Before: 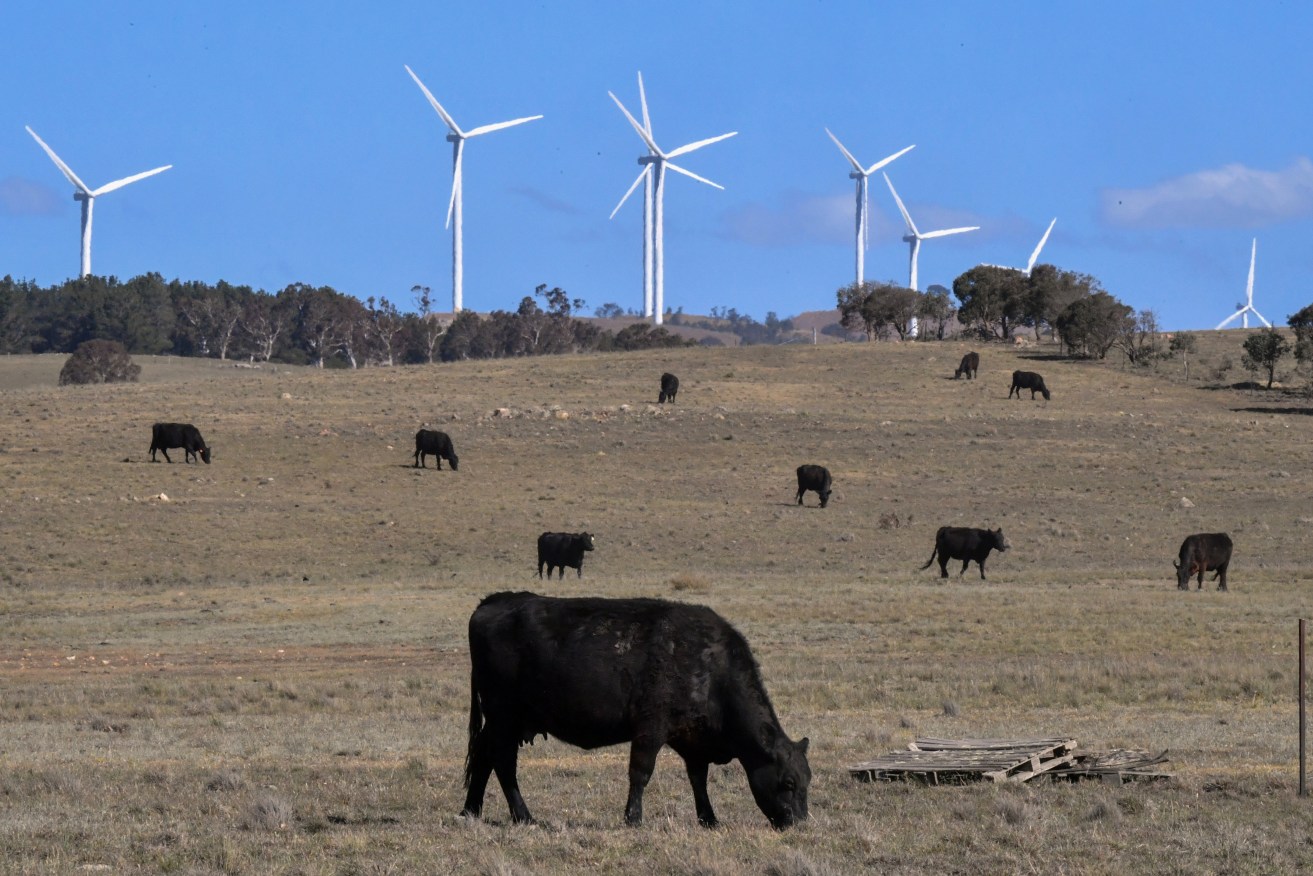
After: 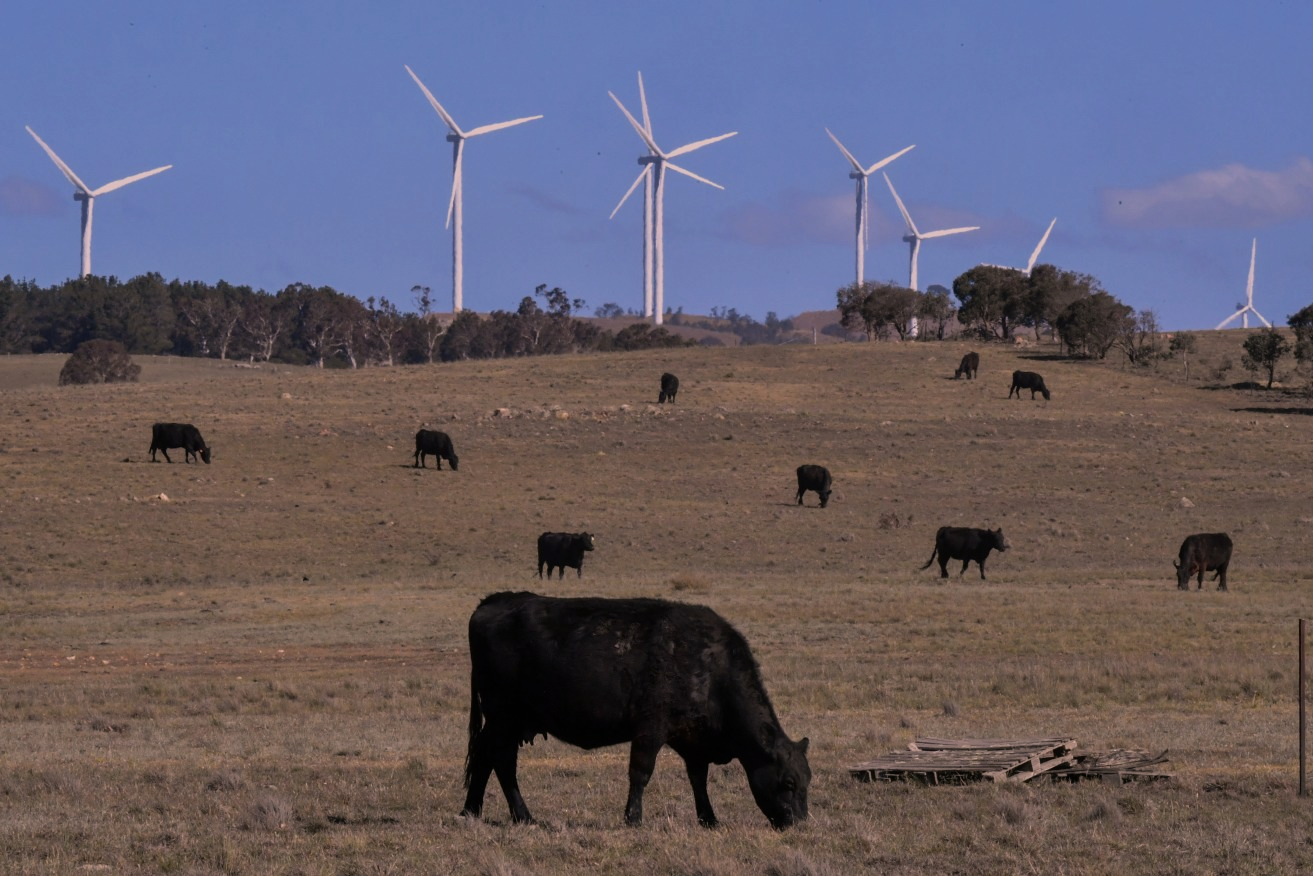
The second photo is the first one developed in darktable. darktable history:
exposure: black level correction 0, exposure -0.735 EV, compensate exposure bias true, compensate highlight preservation false
color correction: highlights a* 12.94, highlights b* 5.52
